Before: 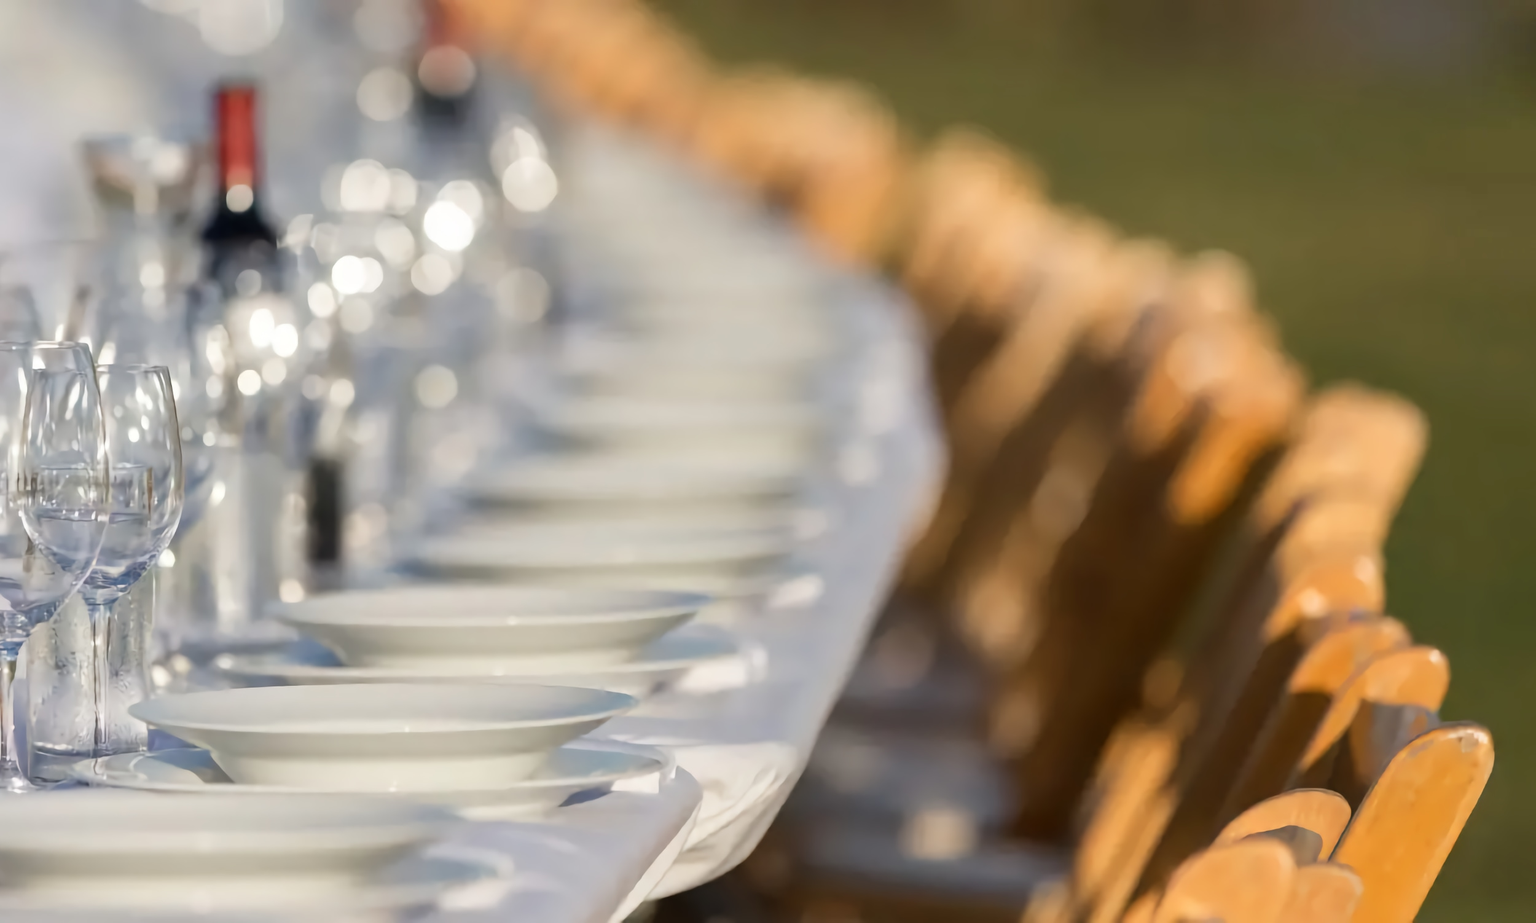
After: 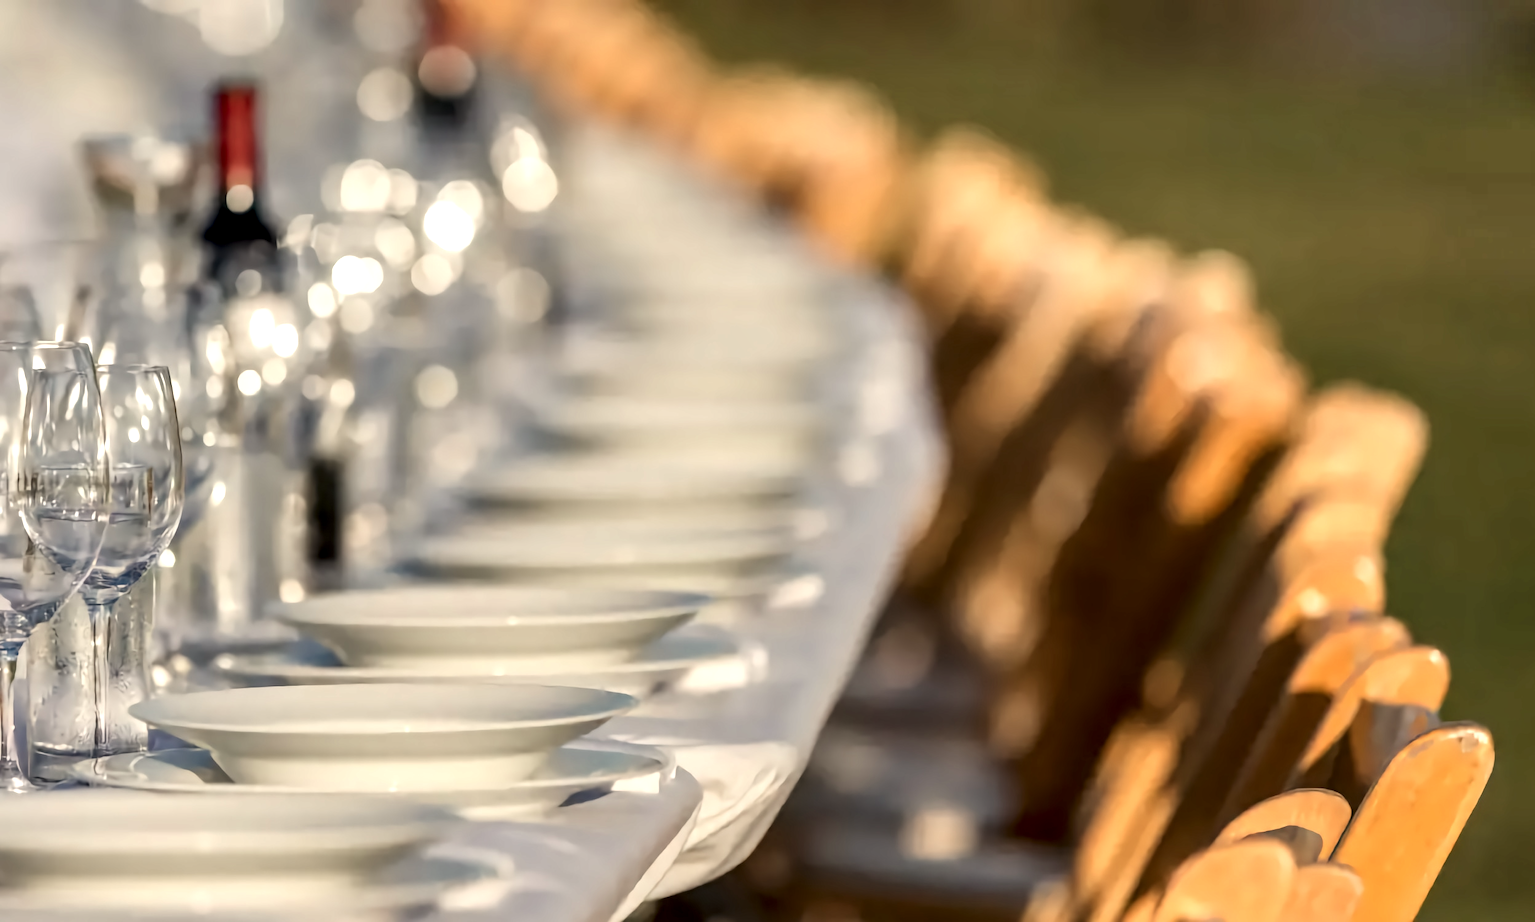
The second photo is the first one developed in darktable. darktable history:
local contrast: highlights 60%, shadows 60%, detail 160%
white balance: red 1.045, blue 0.932
